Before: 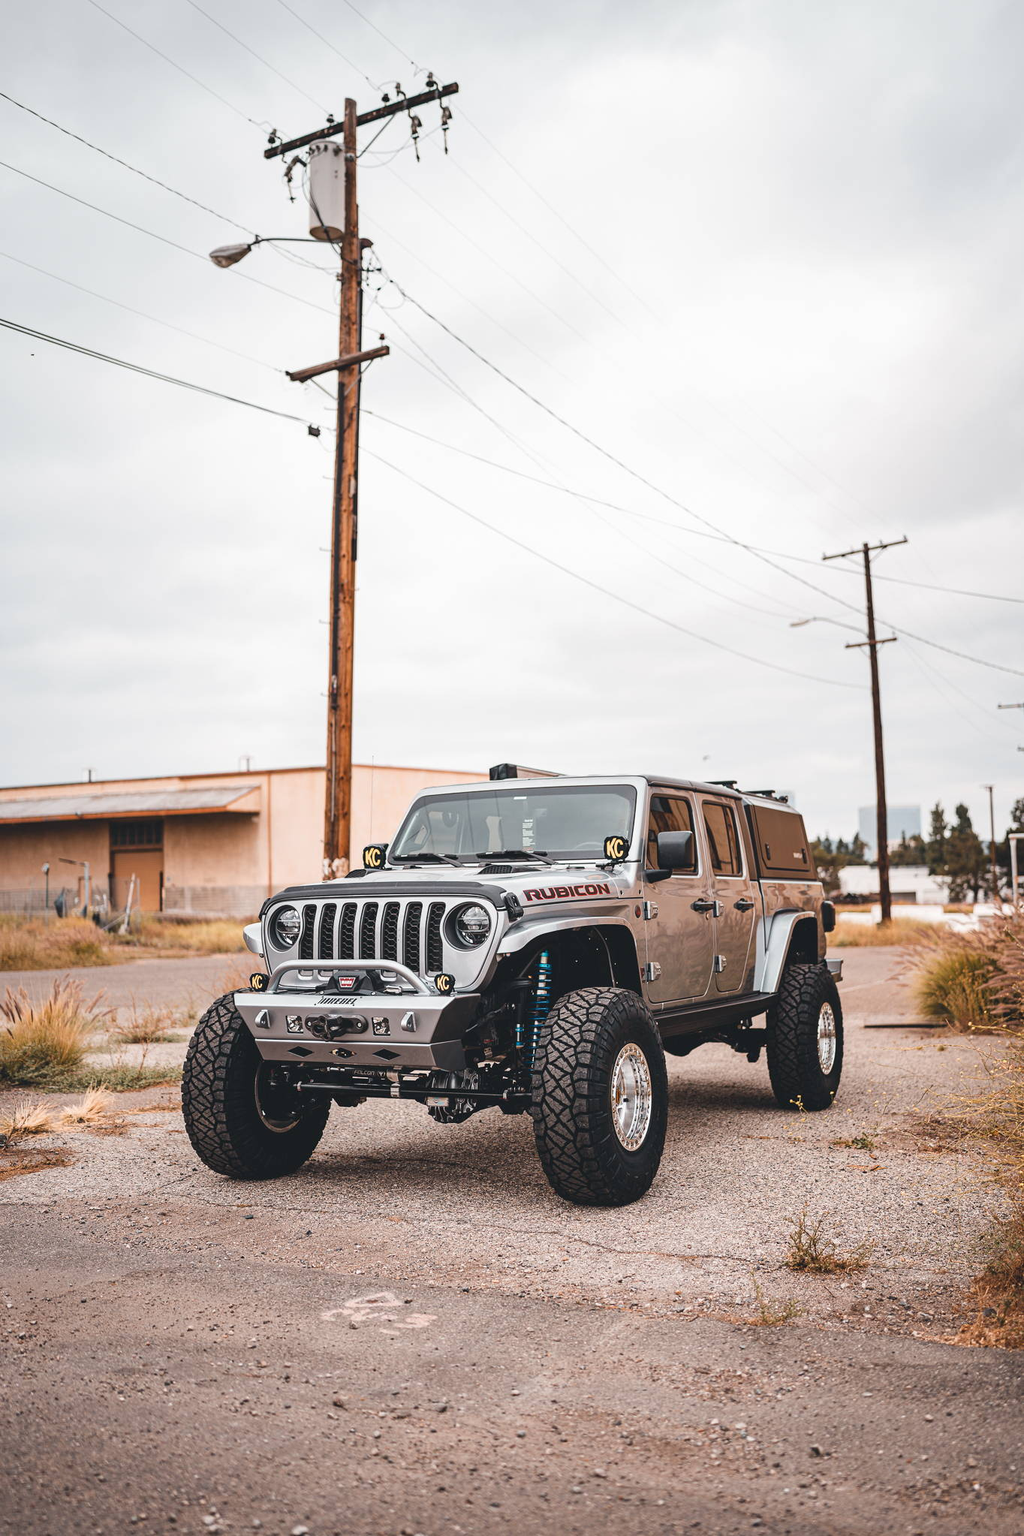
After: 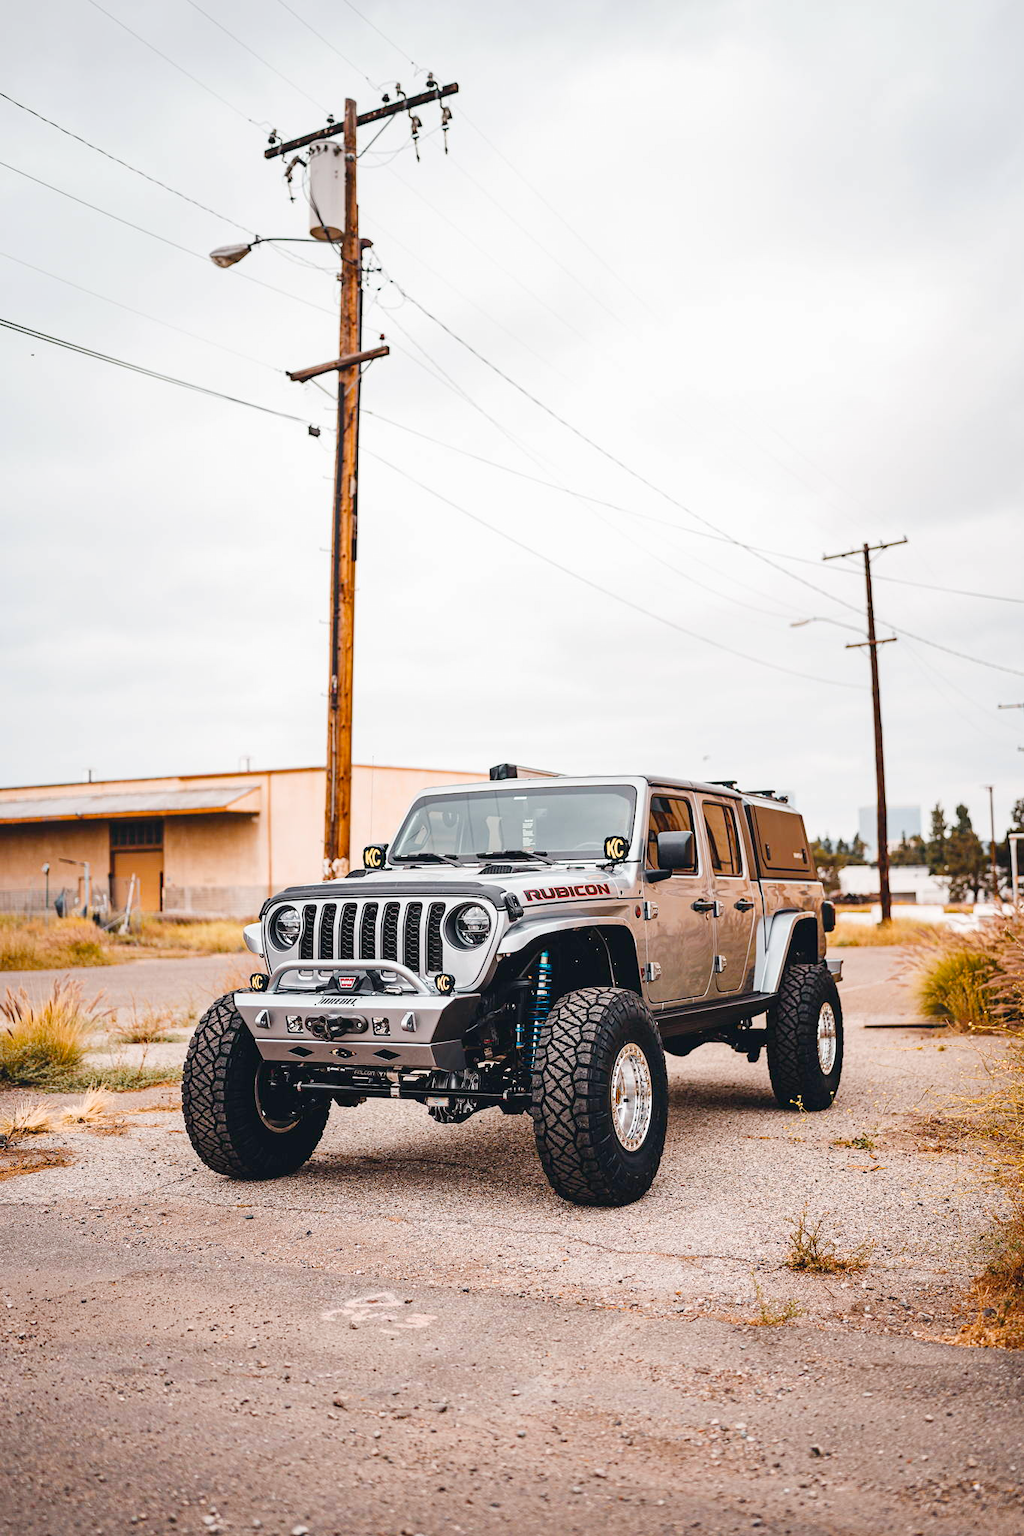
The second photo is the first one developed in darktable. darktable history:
tone curve: curves: ch0 [(0, 0.01) (0.052, 0.045) (0.136, 0.133) (0.29, 0.332) (0.453, 0.531) (0.676, 0.751) (0.89, 0.919) (1, 1)]; ch1 [(0, 0) (0.094, 0.081) (0.285, 0.299) (0.385, 0.403) (0.446, 0.443) (0.495, 0.496) (0.544, 0.552) (0.589, 0.612) (0.722, 0.728) (1, 1)]; ch2 [(0, 0) (0.257, 0.217) (0.43, 0.421) (0.498, 0.507) (0.531, 0.544) (0.56, 0.579) (0.625, 0.642) (1, 1)], preserve colors none
color balance rgb: power › hue 62.01°, global offset › luminance -0.473%, perceptual saturation grading › global saturation 25.531%
